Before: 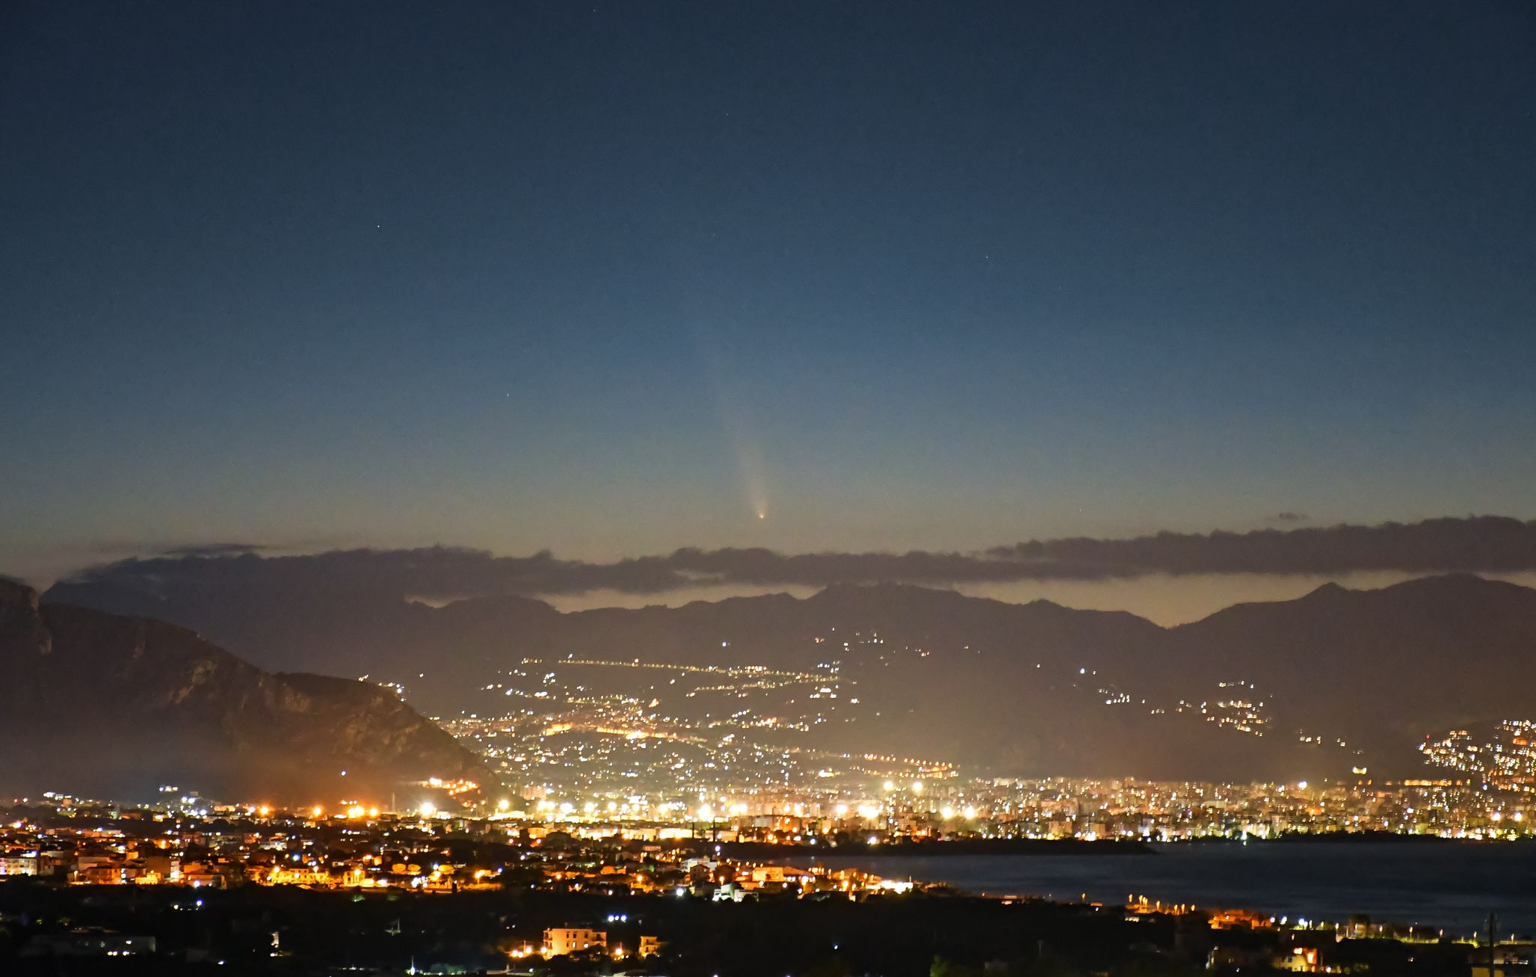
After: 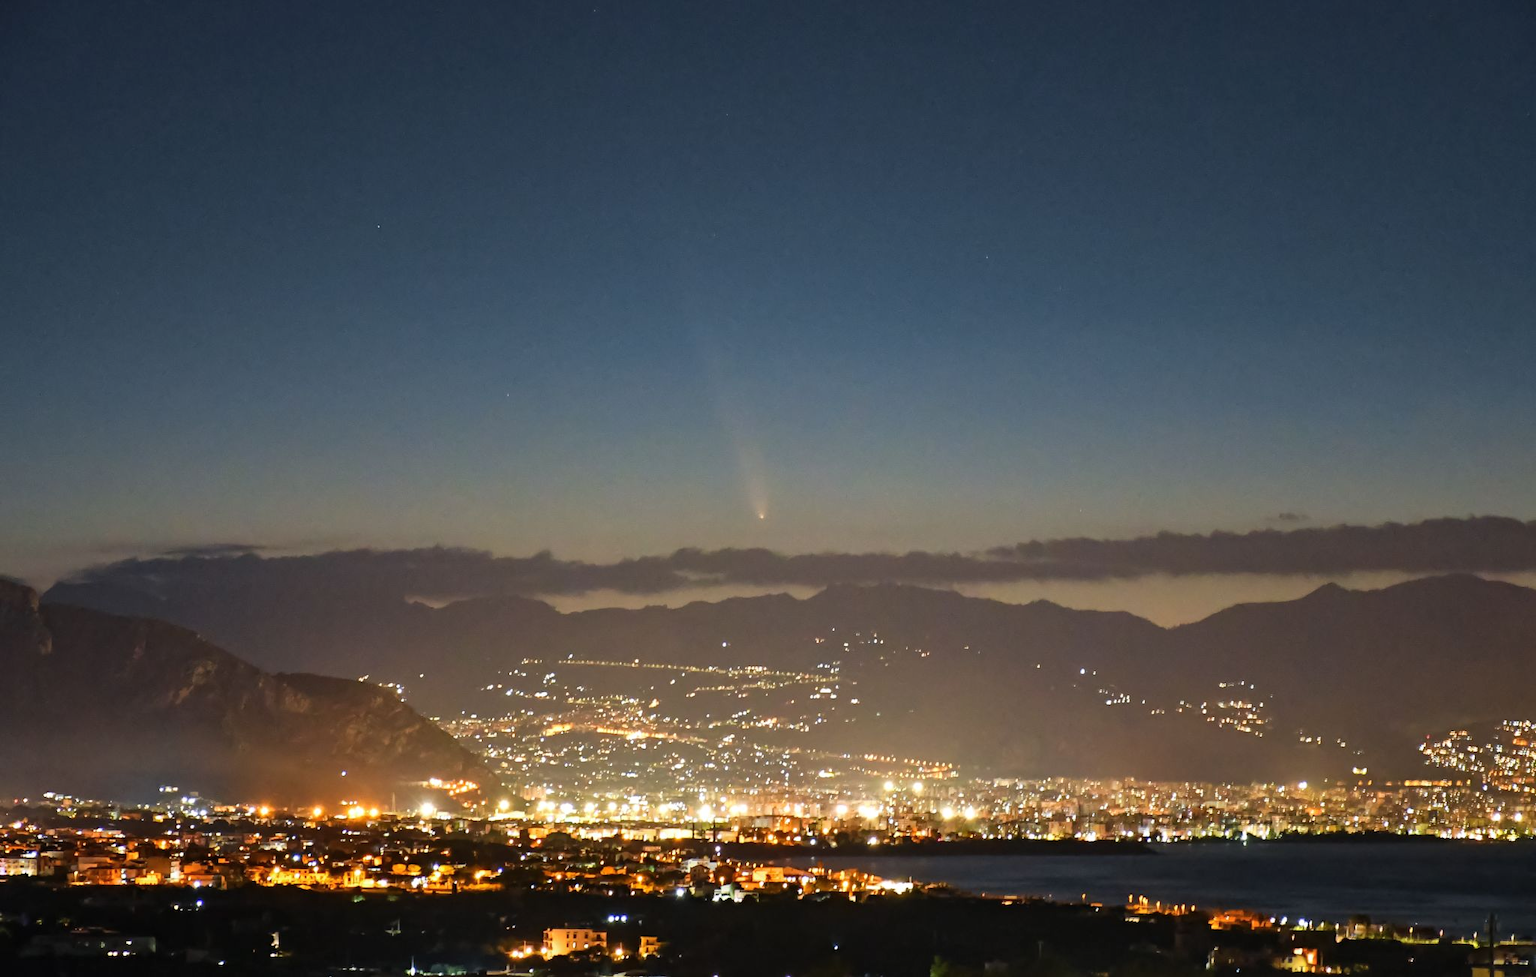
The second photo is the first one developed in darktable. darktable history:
shadows and highlights: shadows 24.12, highlights -76.82, soften with gaussian
